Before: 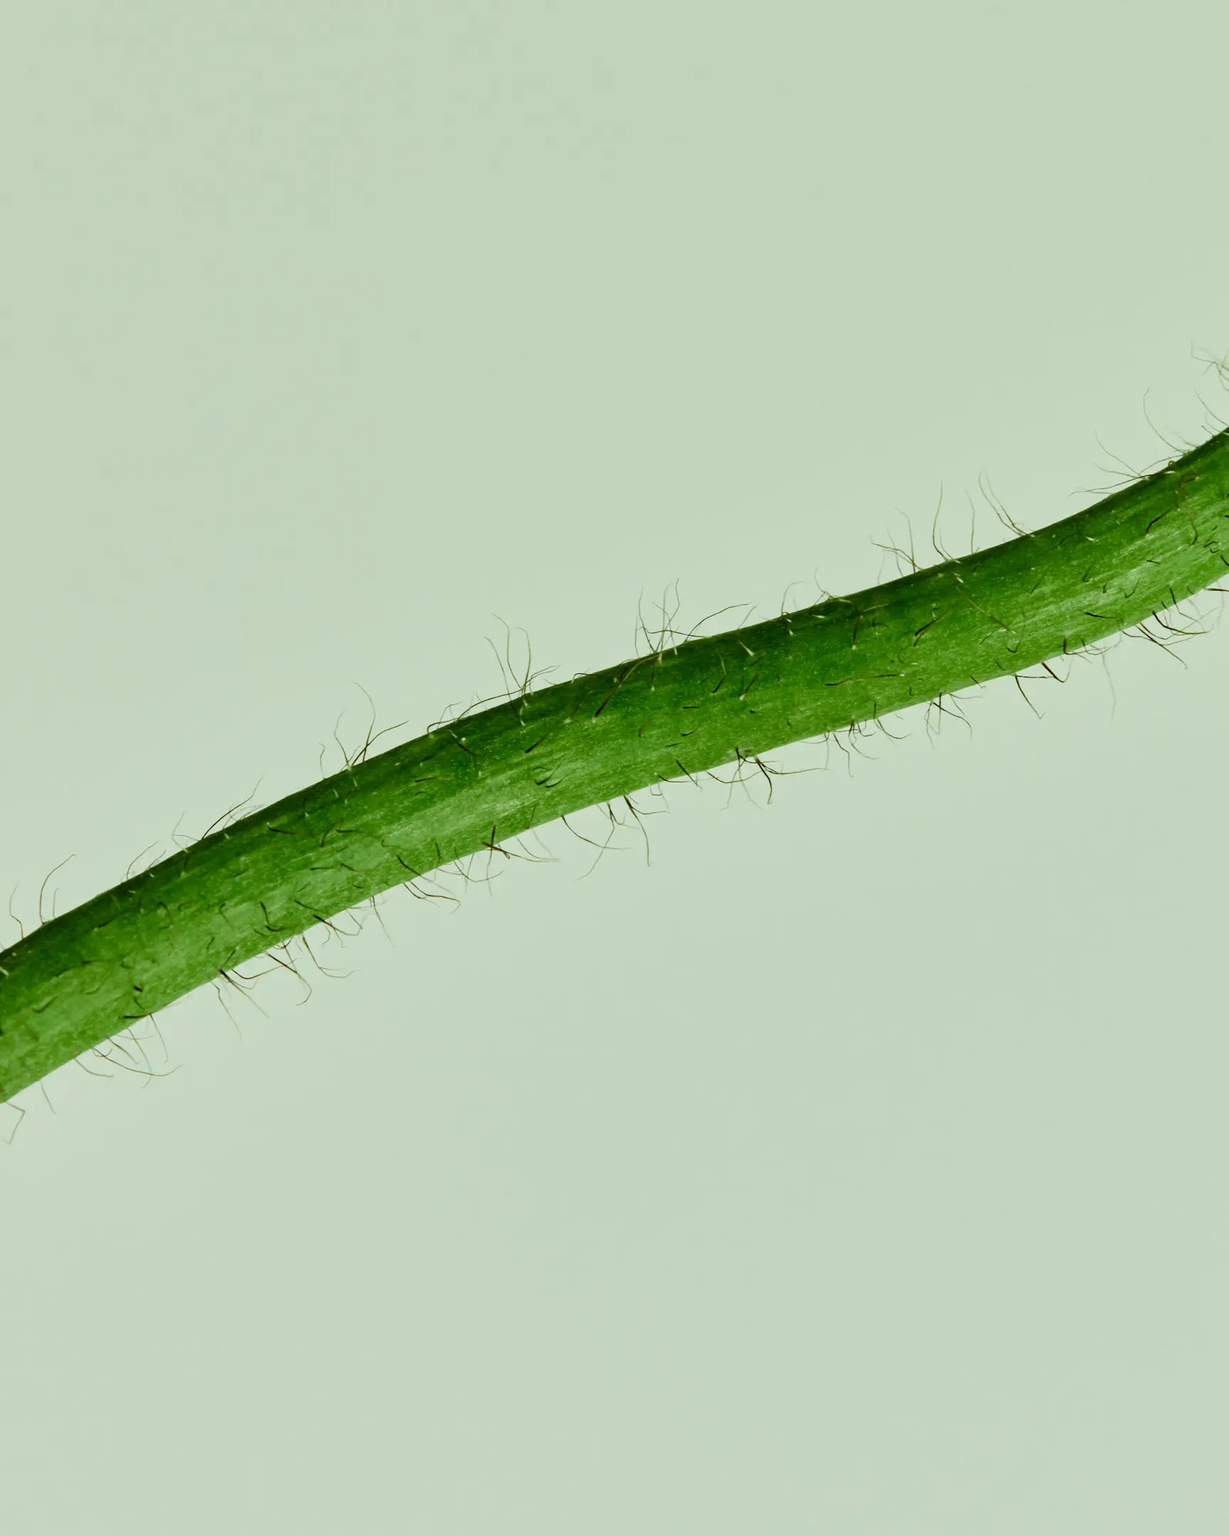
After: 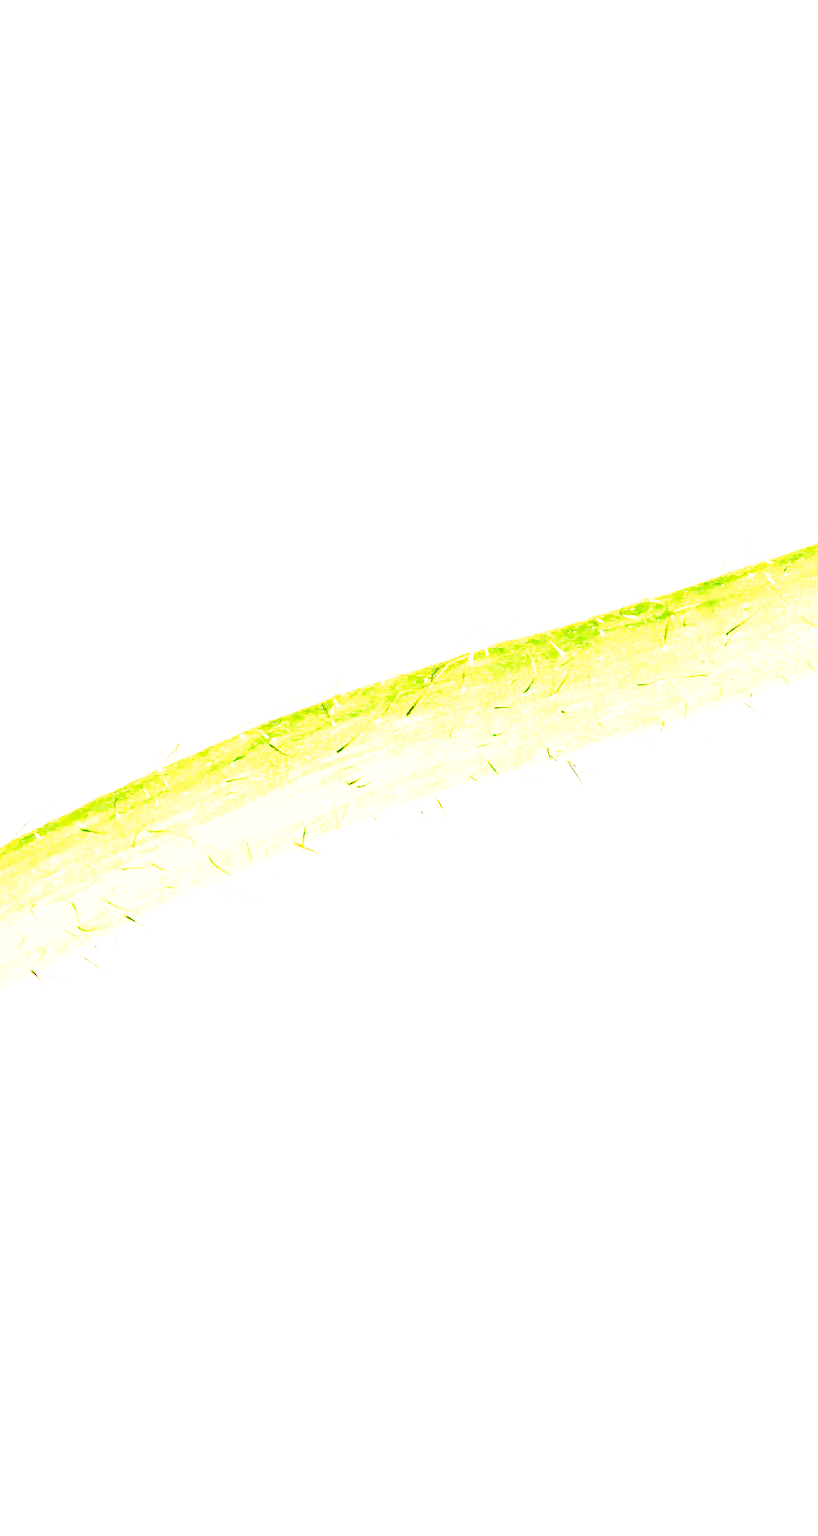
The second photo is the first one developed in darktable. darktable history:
base curve: curves: ch0 [(0, 0) (0.007, 0.004) (0.027, 0.03) (0.046, 0.07) (0.207, 0.54) (0.442, 0.872) (0.673, 0.972) (1, 1)], preserve colors none
white balance: red 1.066, blue 1.119
exposure: black level correction 0, exposure 4 EV, compensate exposure bias true, compensate highlight preservation false
crop: left 15.419%, right 17.914%
color correction: highlights a* 12.23, highlights b* 5.41
